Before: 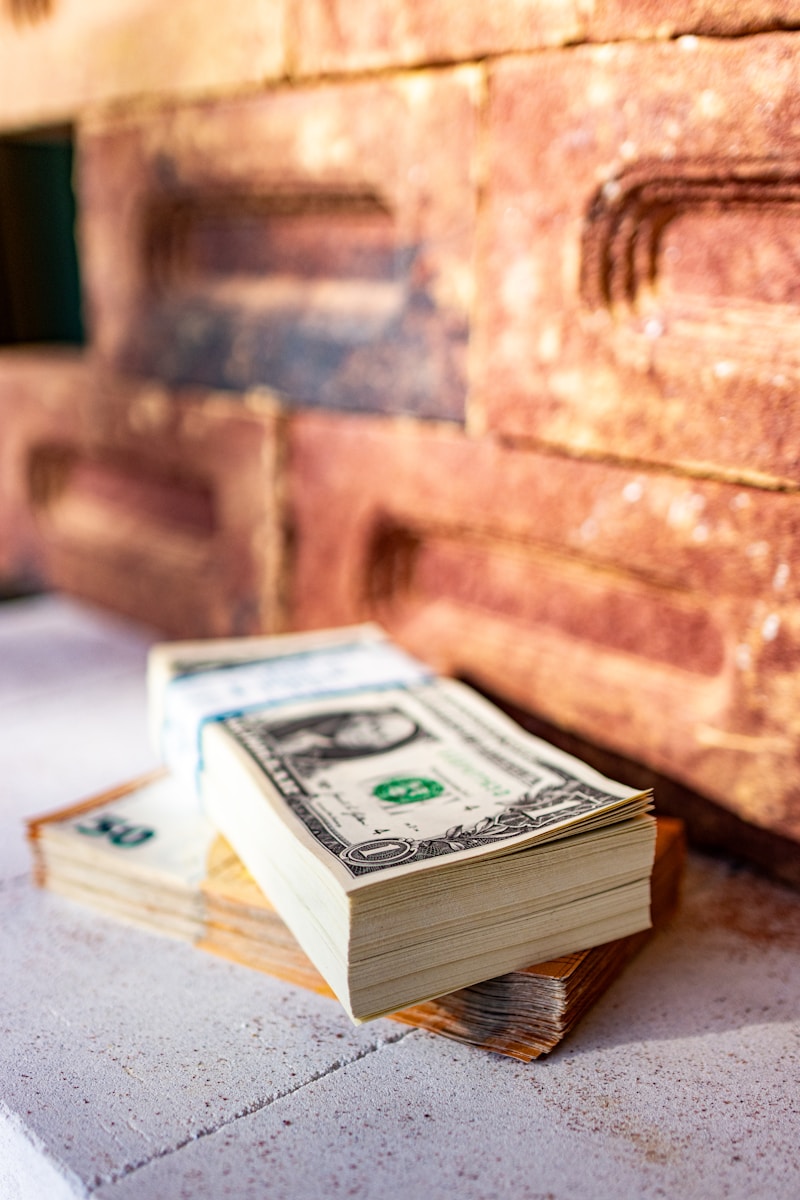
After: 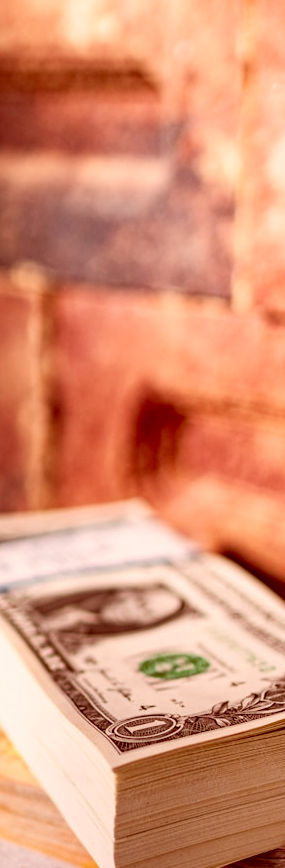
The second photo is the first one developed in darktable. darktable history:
color correction: highlights a* 9.29, highlights b* 8.76, shadows a* 39.7, shadows b* 39.76, saturation 0.807
crop and rotate: left 29.489%, top 10.398%, right 34.813%, bottom 17.261%
exposure: exposure -0.046 EV, compensate exposure bias true, compensate highlight preservation false
